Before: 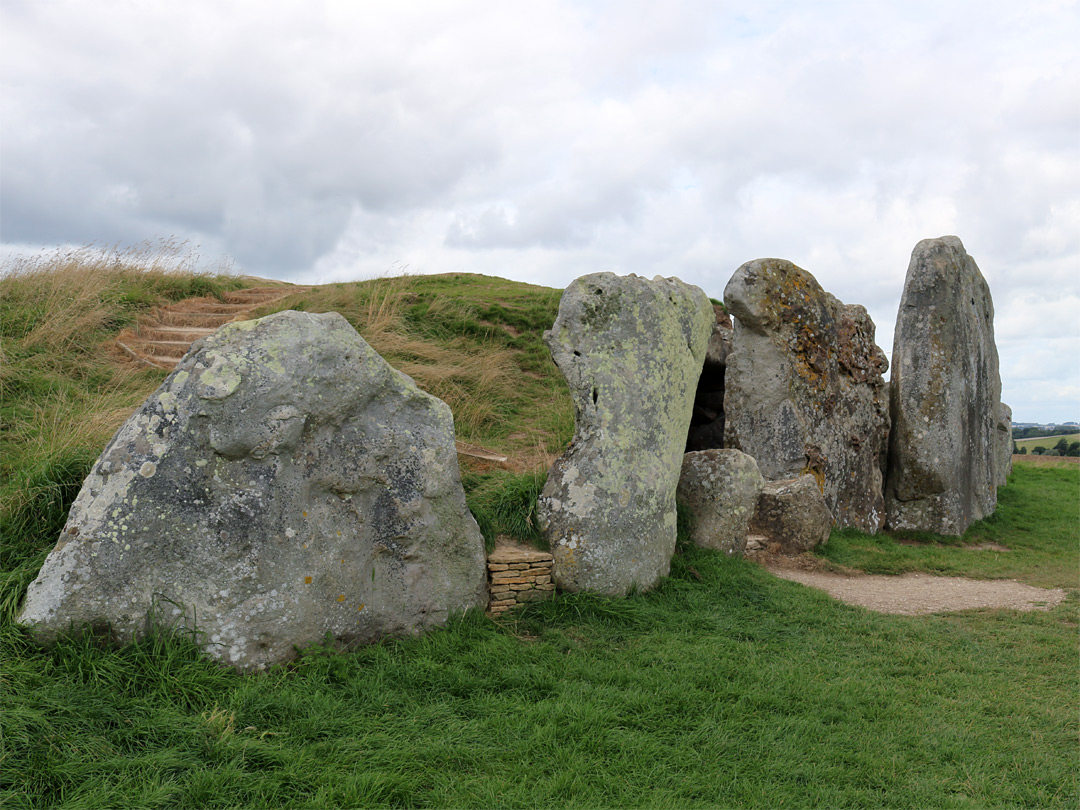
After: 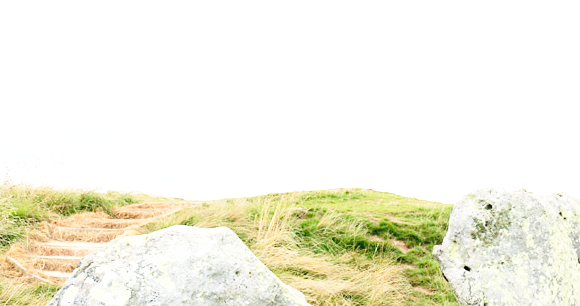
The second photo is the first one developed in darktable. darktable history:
crop: left 10.275%, top 10.561%, right 35.972%, bottom 51.54%
exposure: black level correction 0, exposure 1.2 EV, compensate exposure bias true, compensate highlight preservation false
base curve: curves: ch0 [(0, 0) (0.028, 0.03) (0.105, 0.232) (0.387, 0.748) (0.754, 0.968) (1, 1)], preserve colors none
